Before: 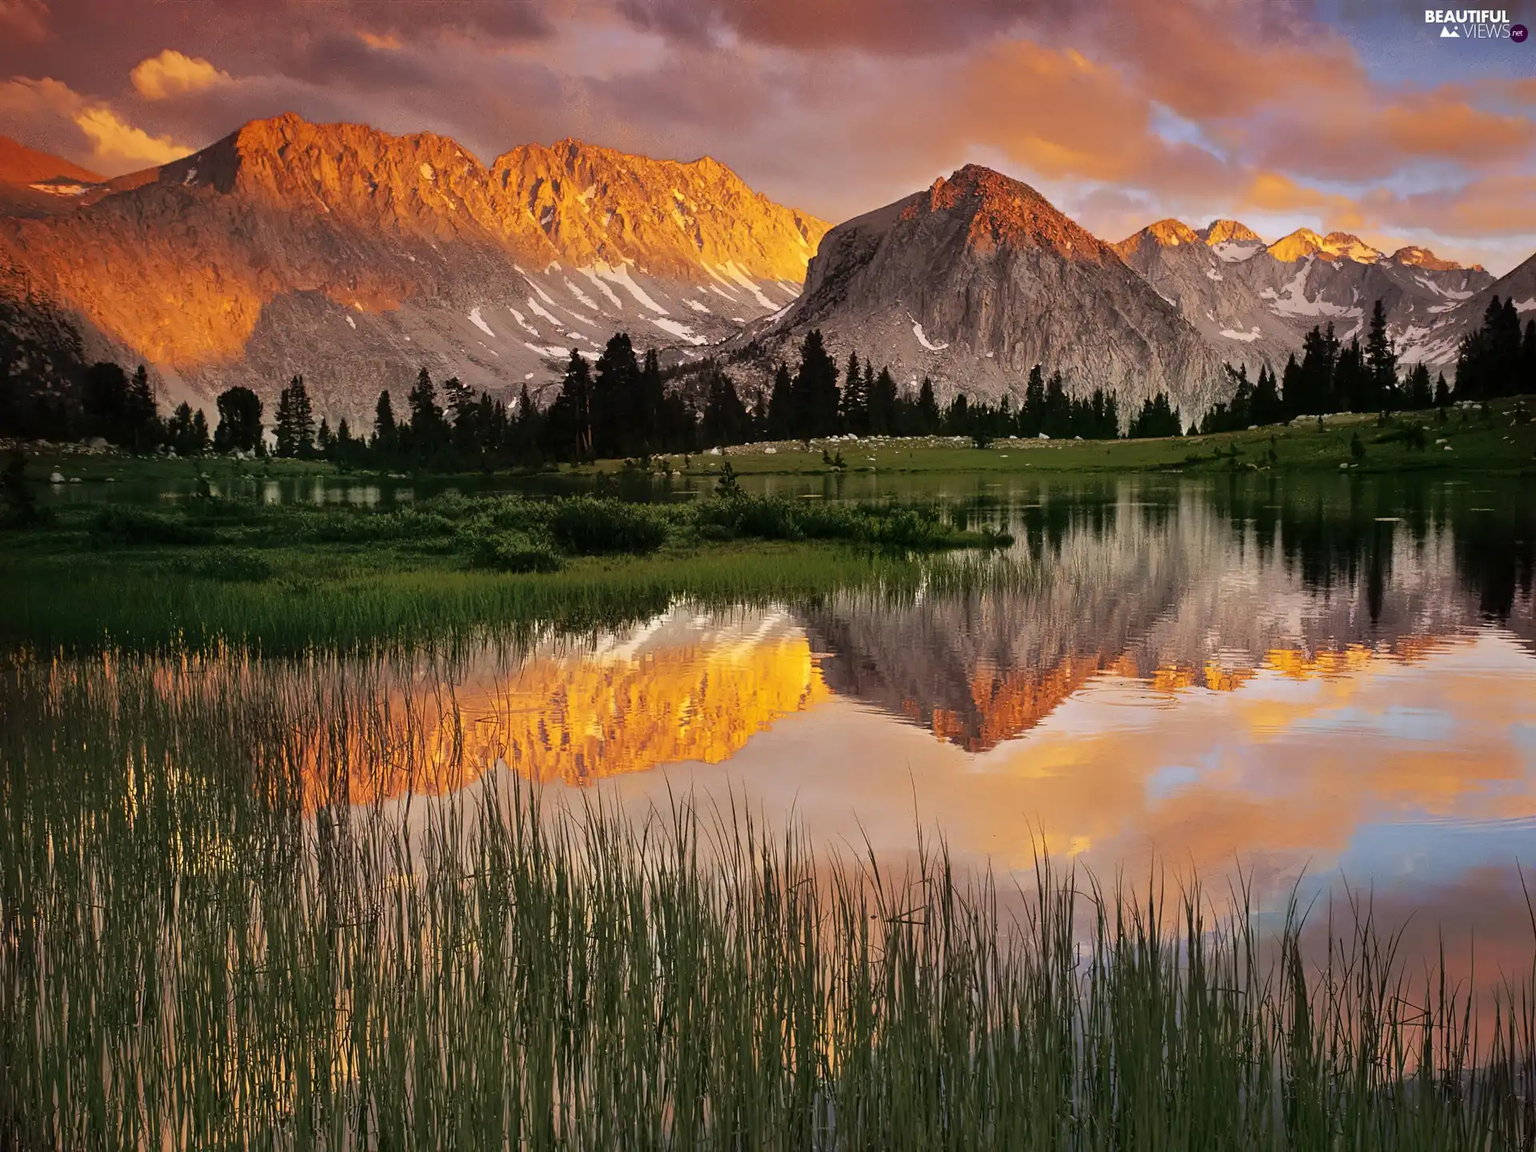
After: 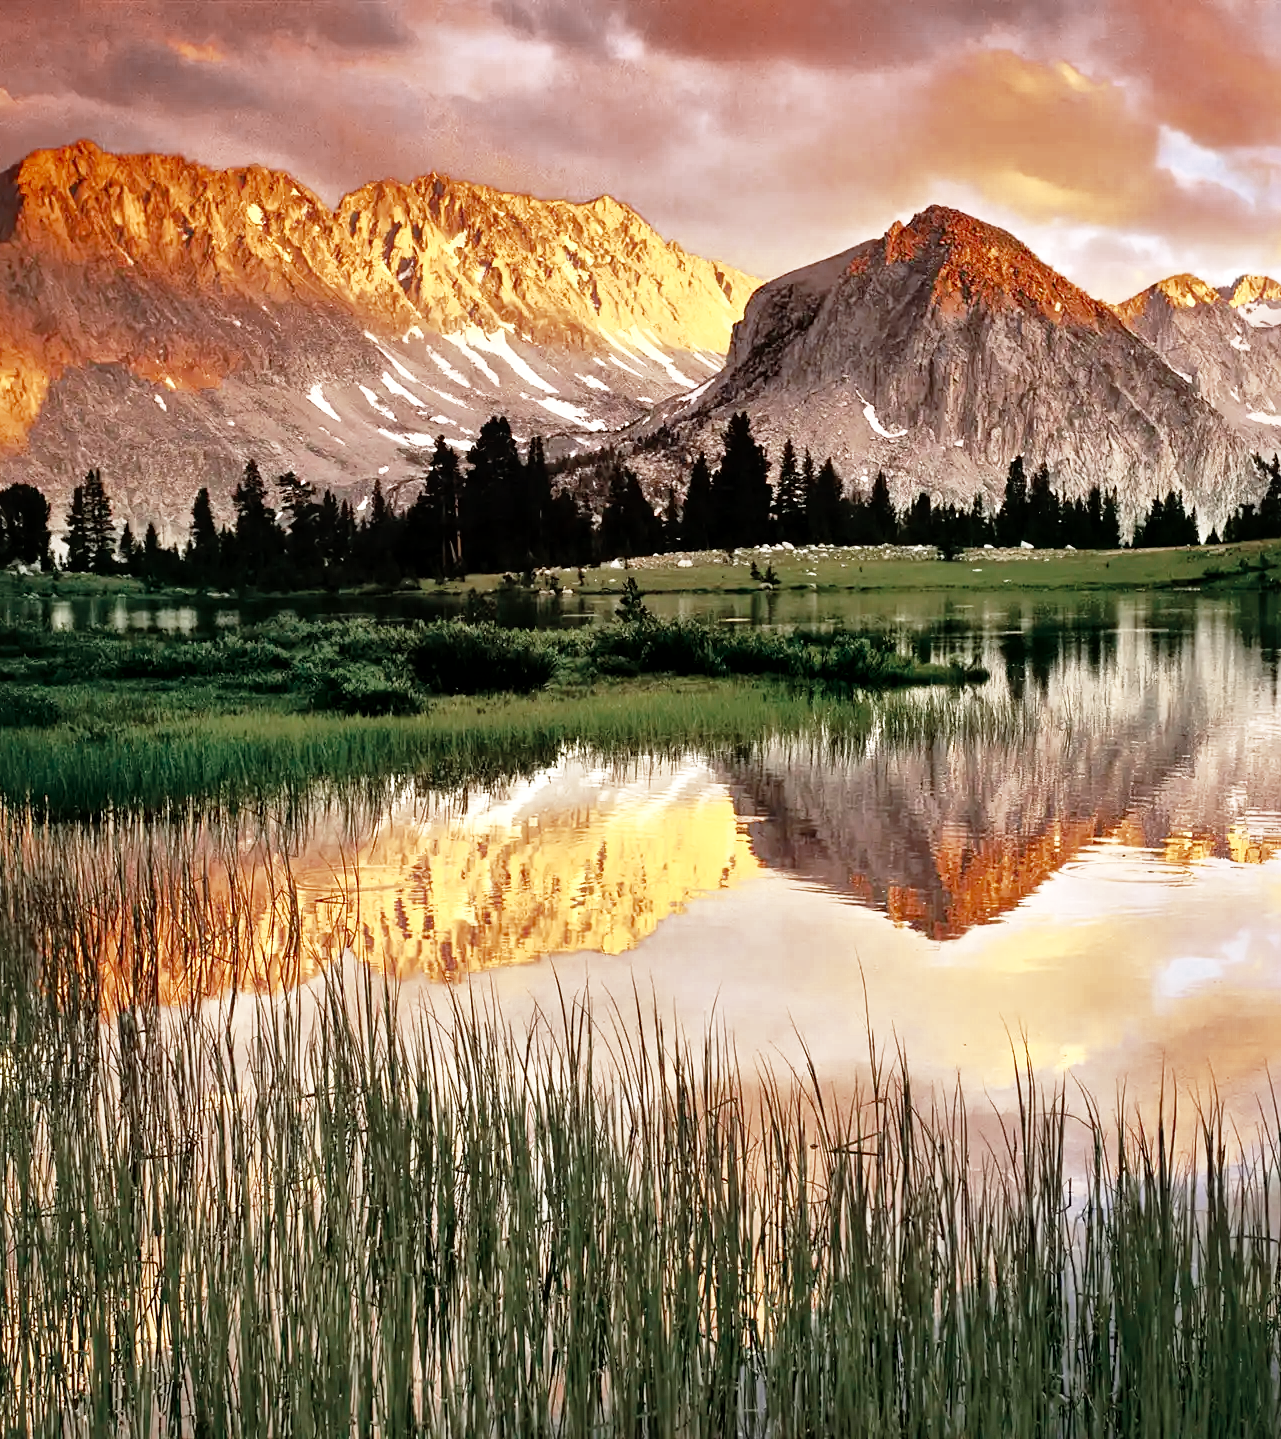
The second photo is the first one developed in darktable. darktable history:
local contrast: mode bilateral grid, contrast 21, coarseness 50, detail 141%, midtone range 0.2
color zones: curves: ch0 [(0, 0.5) (0.125, 0.4) (0.25, 0.5) (0.375, 0.4) (0.5, 0.4) (0.625, 0.35) (0.75, 0.35) (0.875, 0.5)]; ch1 [(0, 0.35) (0.125, 0.45) (0.25, 0.35) (0.375, 0.35) (0.5, 0.35) (0.625, 0.35) (0.75, 0.45) (0.875, 0.35)]; ch2 [(0, 0.6) (0.125, 0.5) (0.25, 0.5) (0.375, 0.6) (0.5, 0.6) (0.625, 0.5) (0.75, 0.5) (0.875, 0.5)], mix 25.04%
crop and rotate: left 14.506%, right 18.739%
base curve: curves: ch0 [(0, 0) (0.012, 0.01) (0.073, 0.168) (0.31, 0.711) (0.645, 0.957) (1, 1)], preserve colors none
